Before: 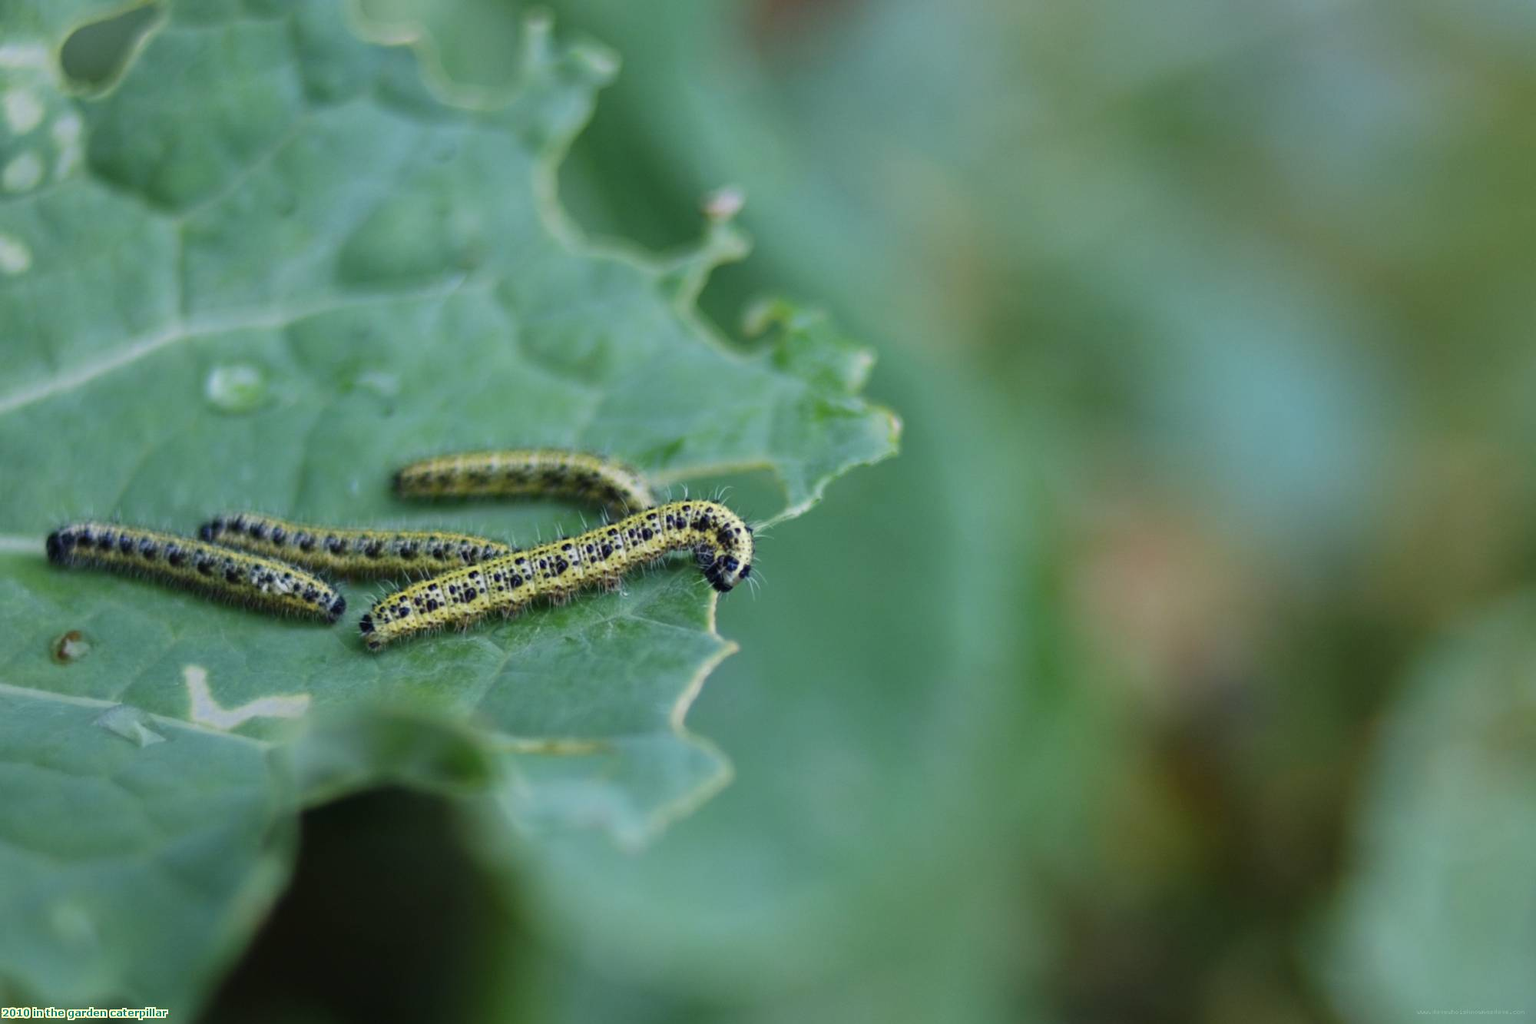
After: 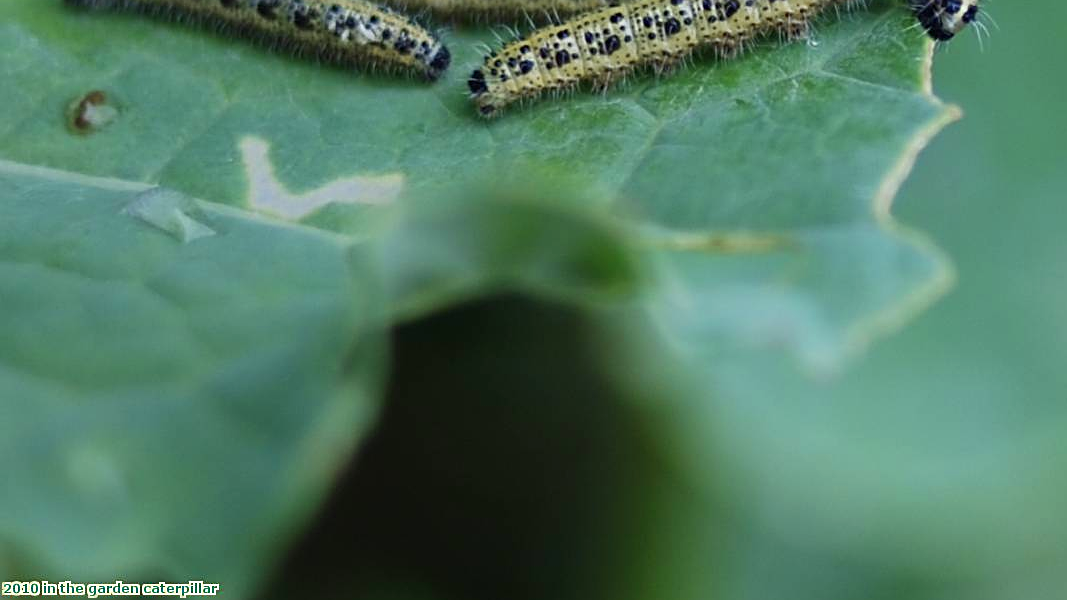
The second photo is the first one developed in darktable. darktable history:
color zones: curves: ch0 [(0.11, 0.396) (0.195, 0.36) (0.25, 0.5) (0.303, 0.412) (0.357, 0.544) (0.75, 0.5) (0.967, 0.328)]; ch1 [(0, 0.468) (0.112, 0.512) (0.202, 0.6) (0.25, 0.5) (0.307, 0.352) (0.357, 0.544) (0.75, 0.5) (0.963, 0.524)]
crop and rotate: top 54.778%, right 46.61%, bottom 0.159%
sharpen: on, module defaults
